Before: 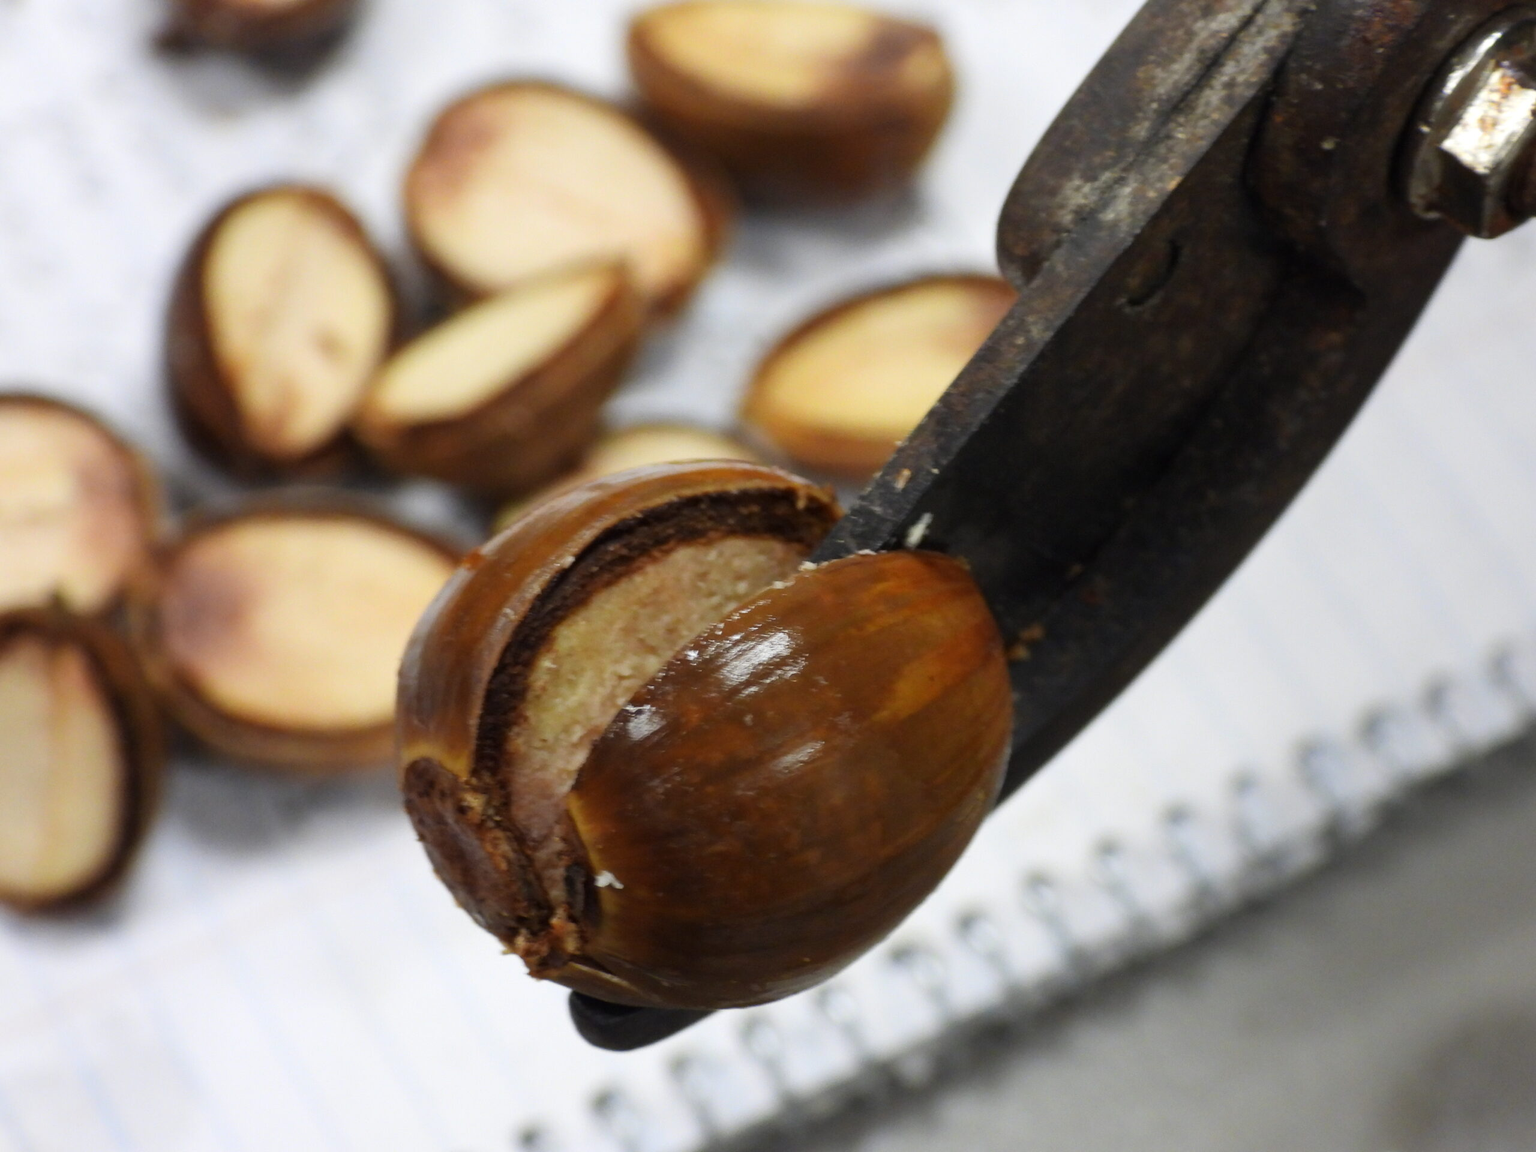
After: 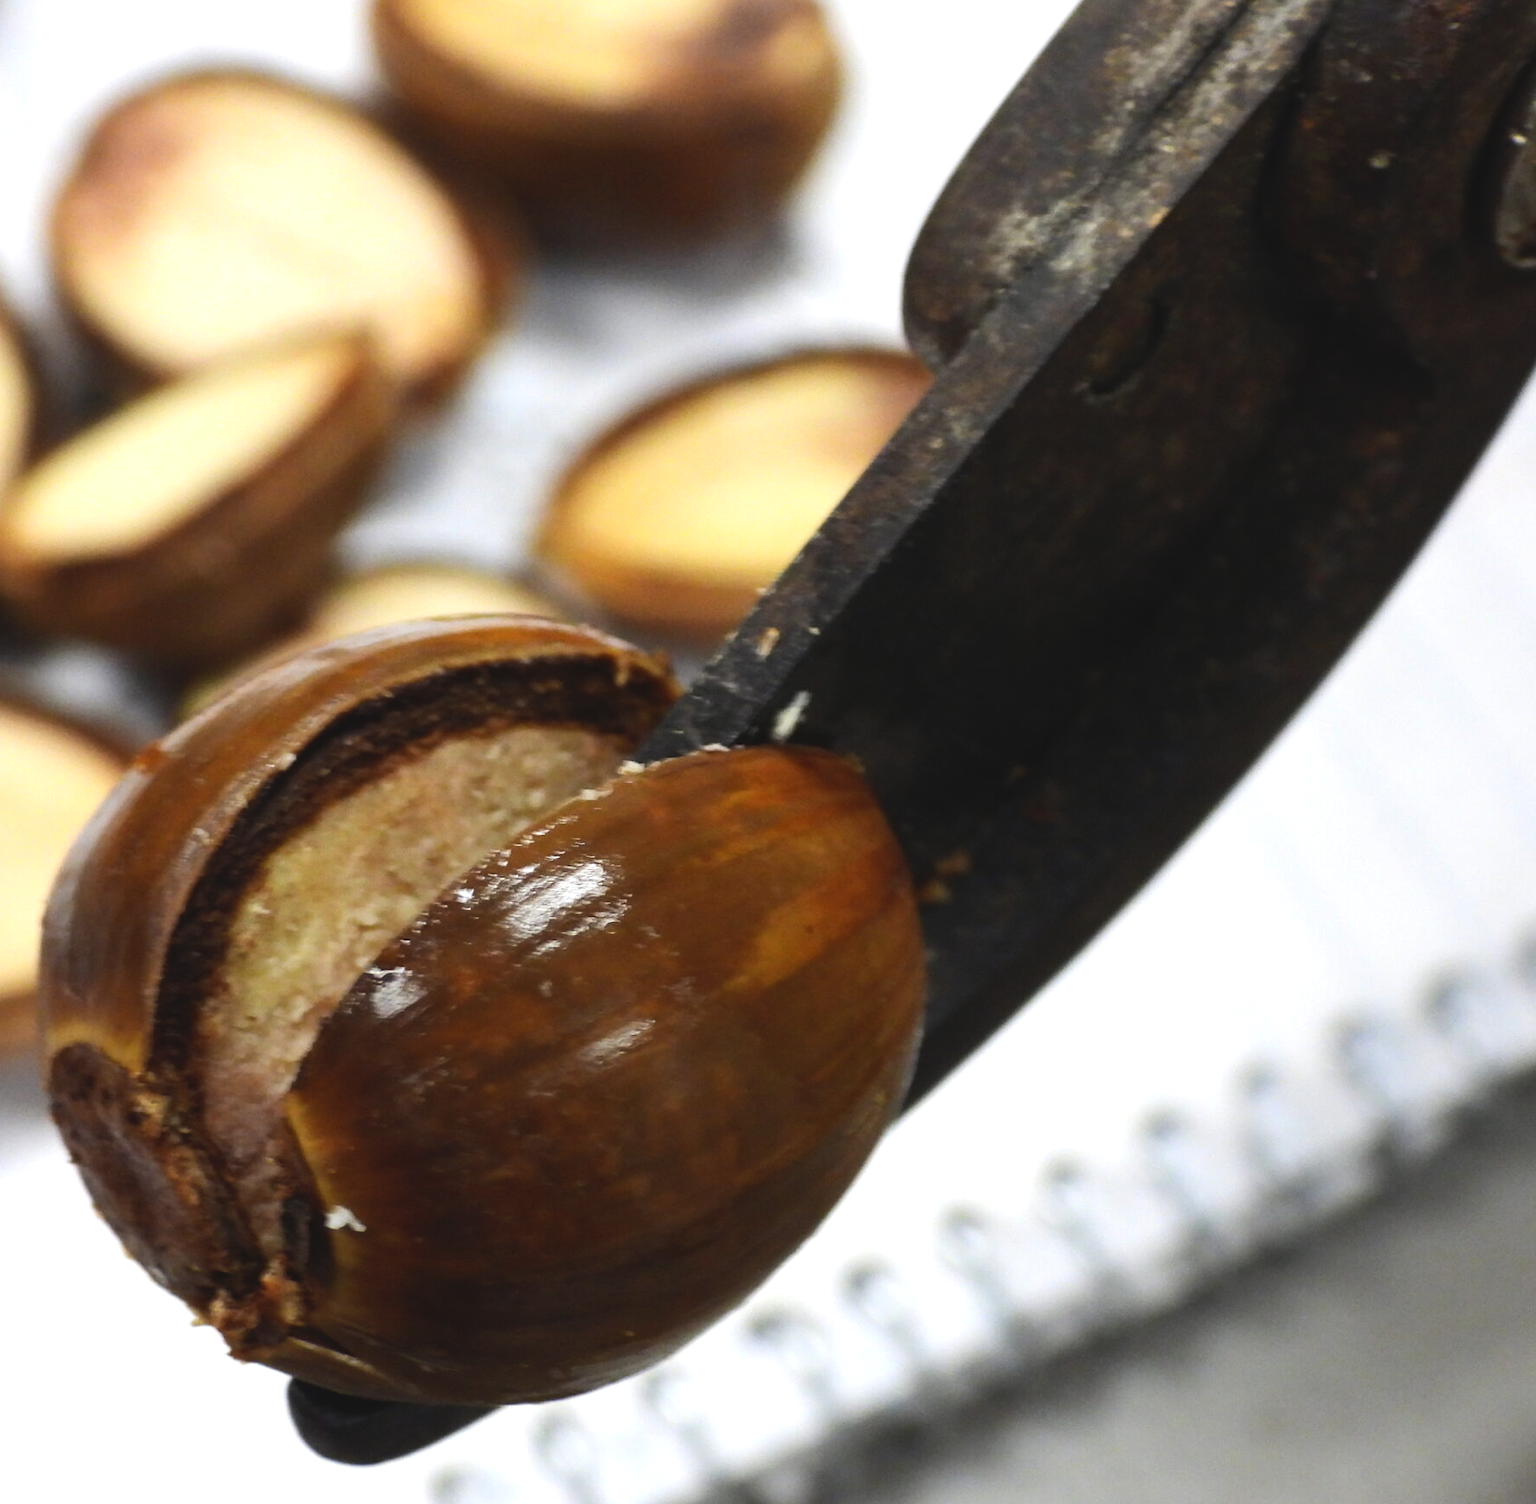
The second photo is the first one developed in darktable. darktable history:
crop and rotate: left 24.034%, top 2.838%, right 6.406%, bottom 6.299%
contrast brightness saturation: contrast -0.11
tone equalizer: -8 EV -0.75 EV, -7 EV -0.7 EV, -6 EV -0.6 EV, -5 EV -0.4 EV, -3 EV 0.4 EV, -2 EV 0.6 EV, -1 EV 0.7 EV, +0 EV 0.75 EV, edges refinement/feathering 500, mask exposure compensation -1.57 EV, preserve details no
exposure: black level correction 0, compensate exposure bias true, compensate highlight preservation false
